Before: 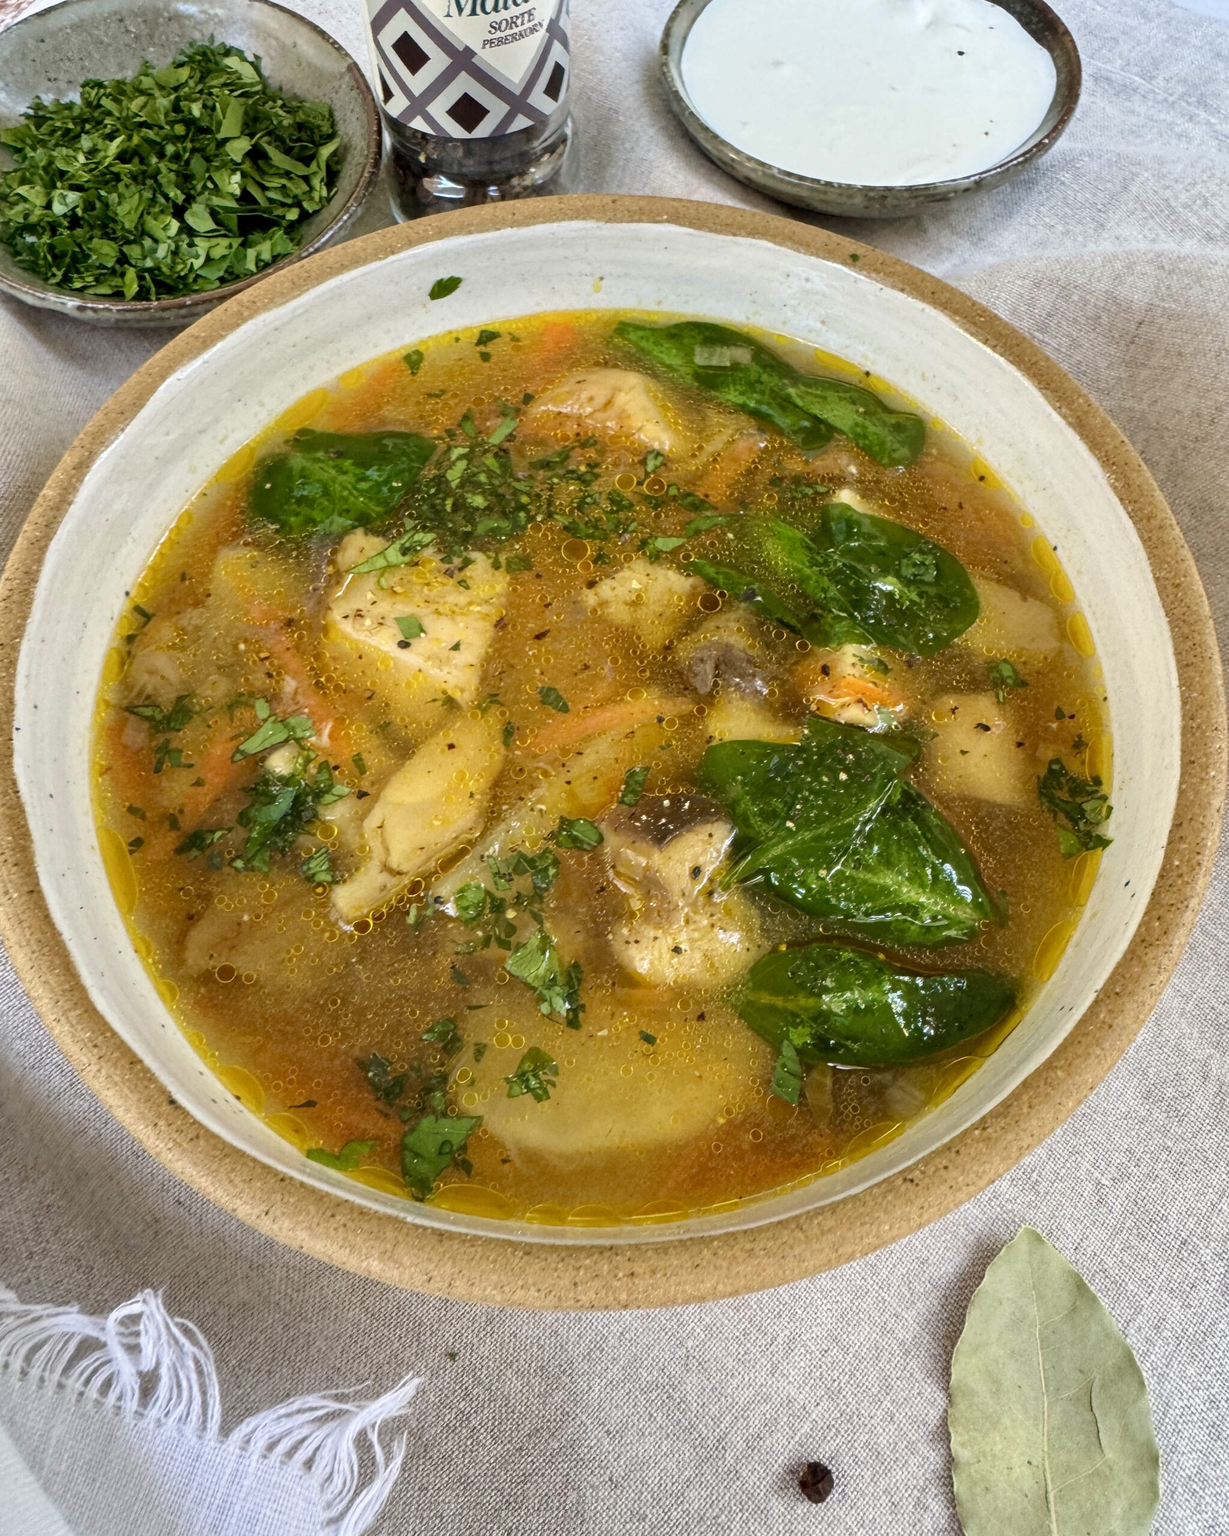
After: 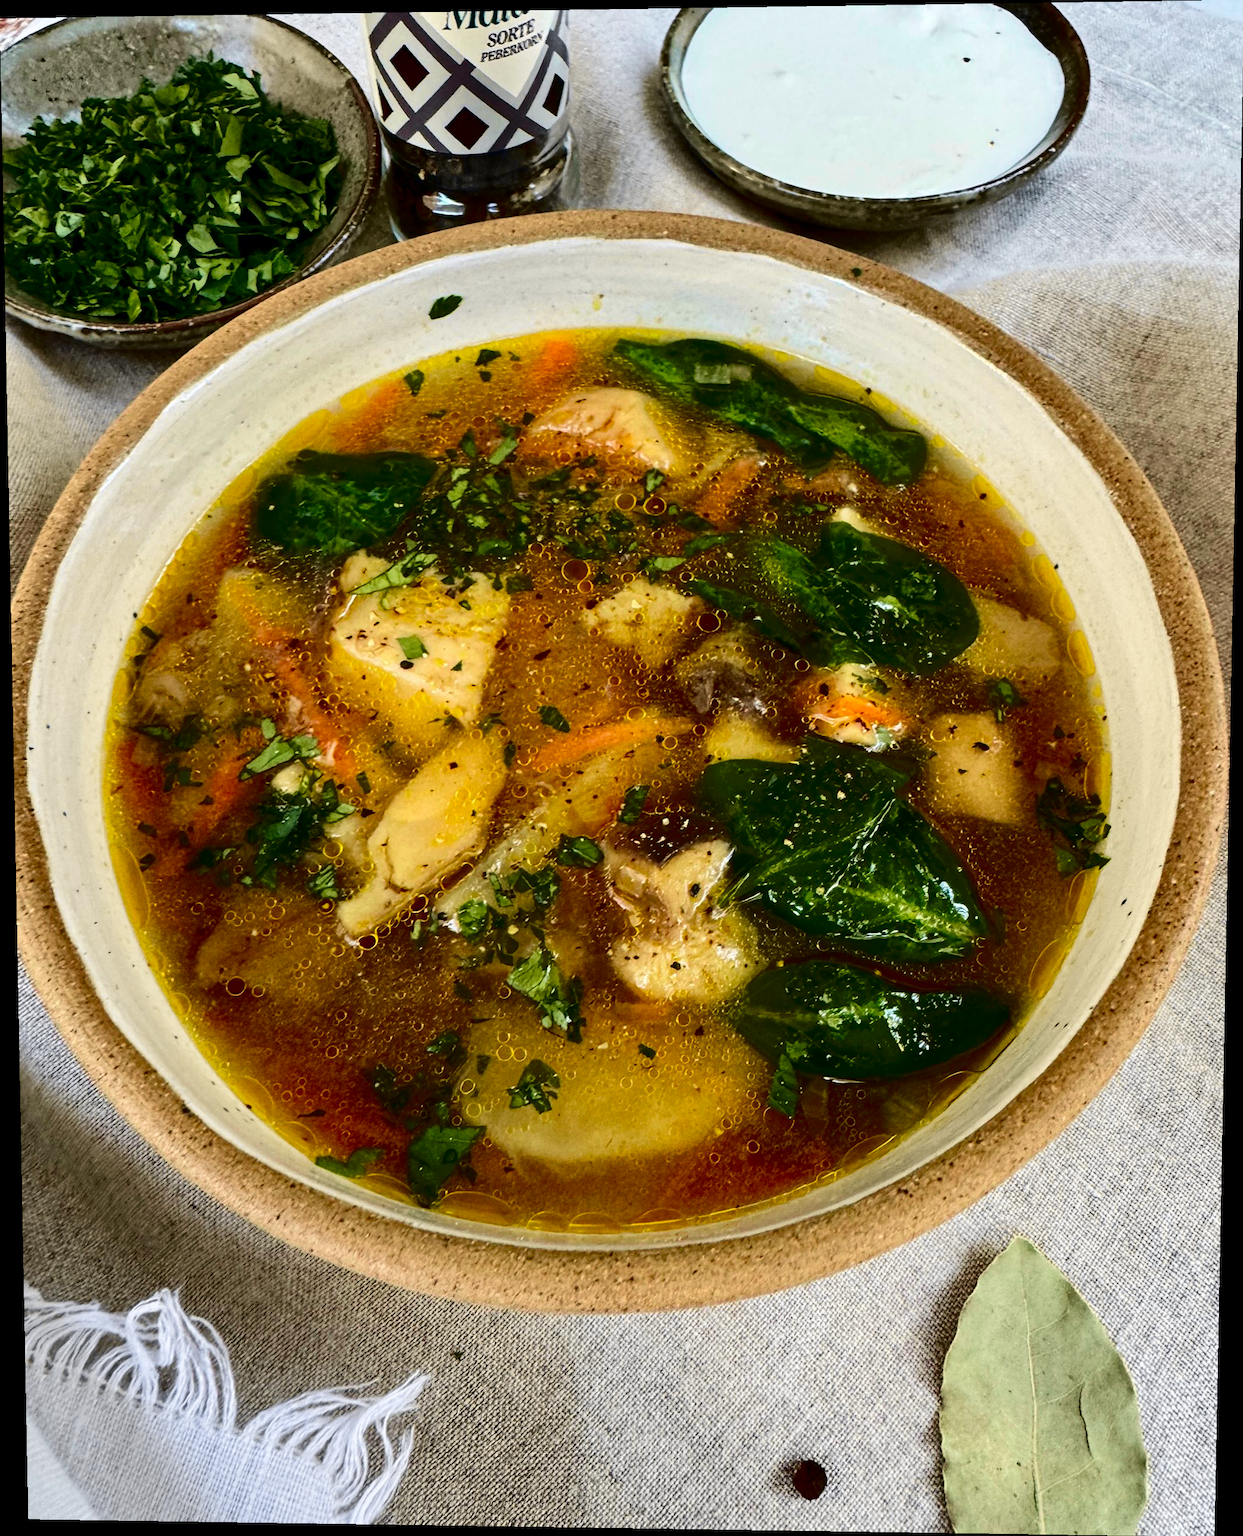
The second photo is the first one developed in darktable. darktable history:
rotate and perspective: lens shift (vertical) 0.048, lens shift (horizontal) -0.024, automatic cropping off
tone curve: curves: ch0 [(0.003, 0) (0.066, 0.031) (0.163, 0.112) (0.264, 0.238) (0.395, 0.408) (0.517, 0.56) (0.684, 0.734) (0.791, 0.814) (1, 1)]; ch1 [(0, 0) (0.164, 0.115) (0.337, 0.332) (0.39, 0.398) (0.464, 0.461) (0.501, 0.5) (0.507, 0.5) (0.534, 0.532) (0.577, 0.59) (0.652, 0.681) (0.733, 0.749) (0.811, 0.796) (1, 1)]; ch2 [(0, 0) (0.337, 0.382) (0.464, 0.476) (0.501, 0.5) (0.527, 0.54) (0.551, 0.565) (0.6, 0.59) (0.687, 0.675) (1, 1)], color space Lab, independent channels, preserve colors none
velvia: strength 15%
contrast brightness saturation: contrast 0.19, brightness -0.24, saturation 0.11
